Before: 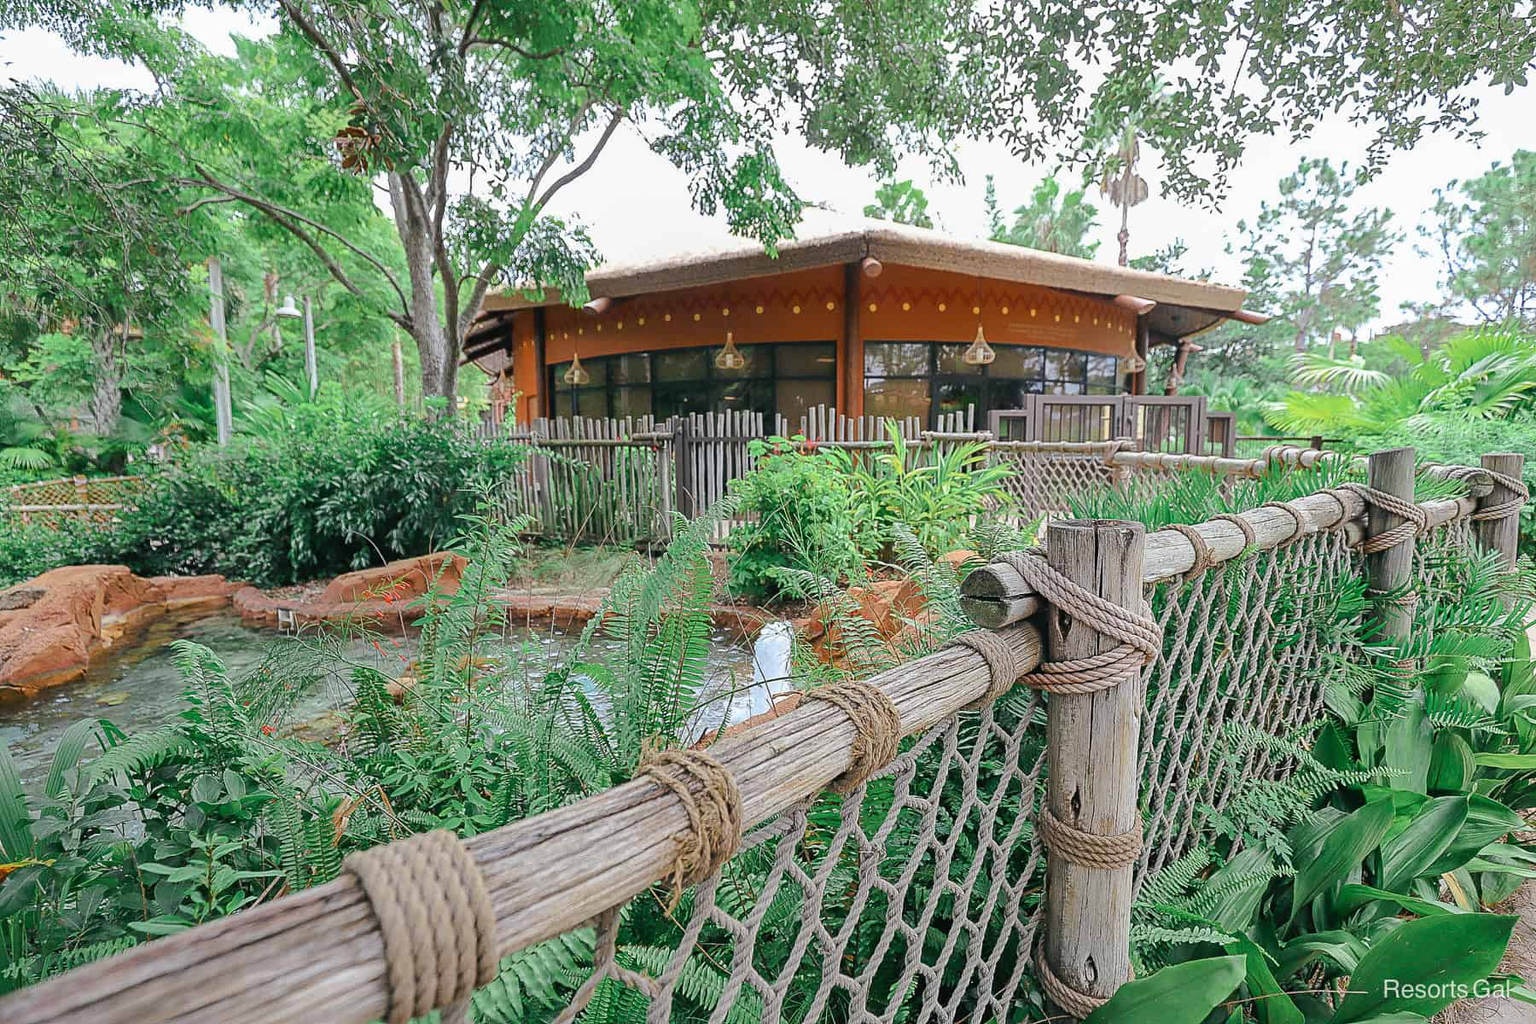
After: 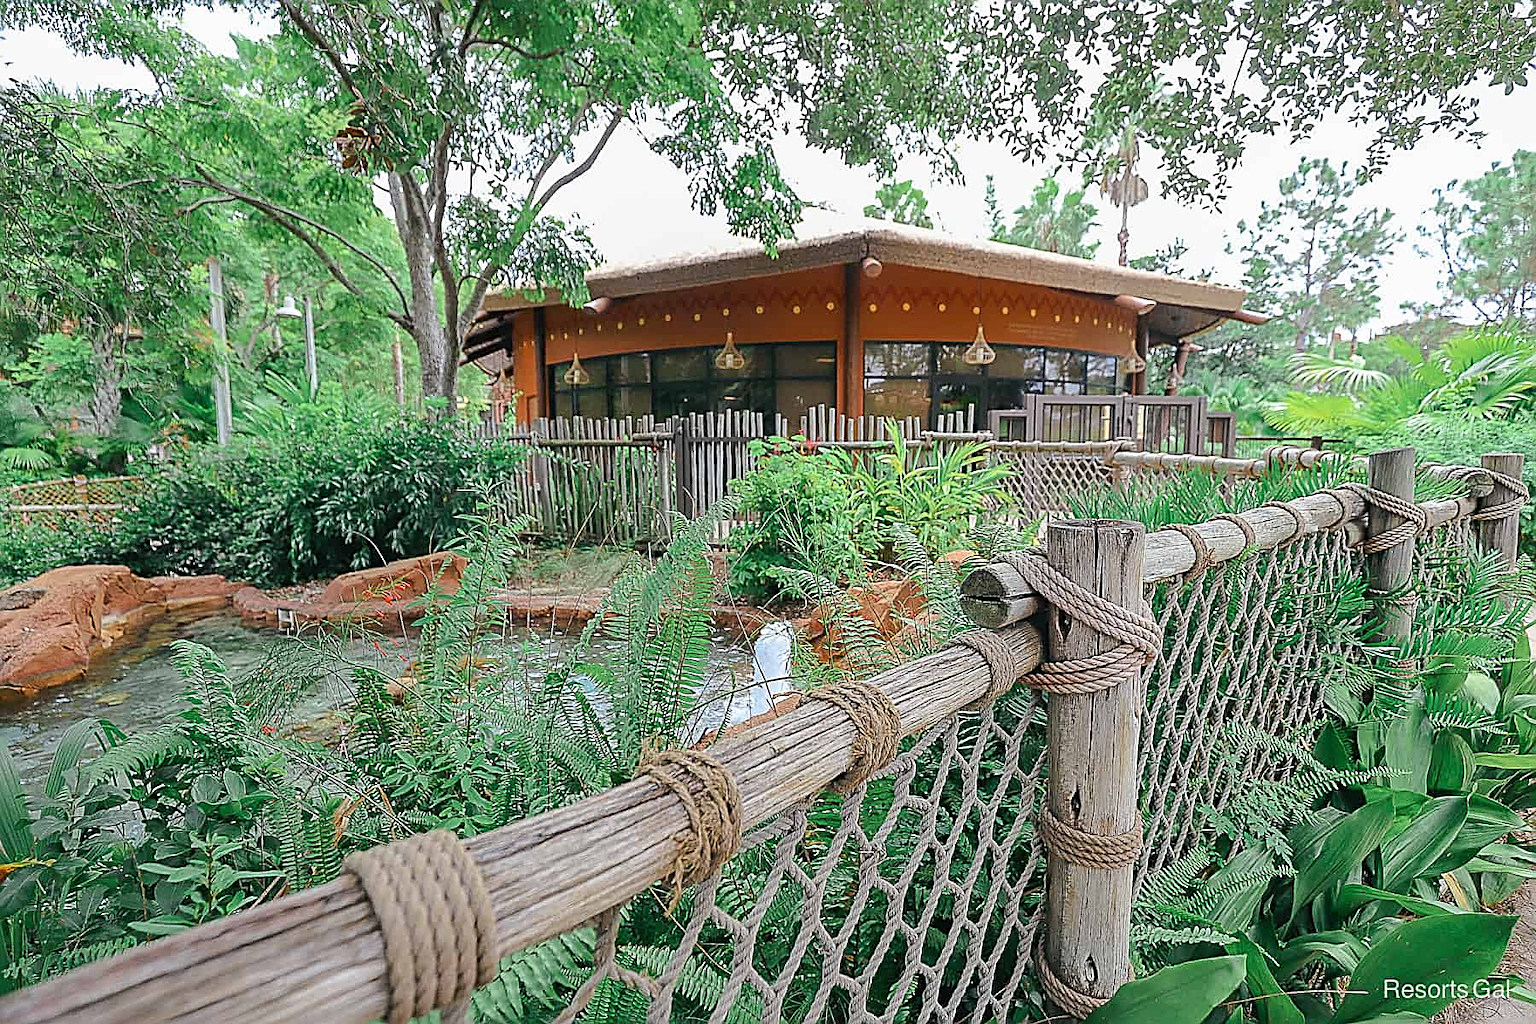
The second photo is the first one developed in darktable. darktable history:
sharpen: amount 0.751
